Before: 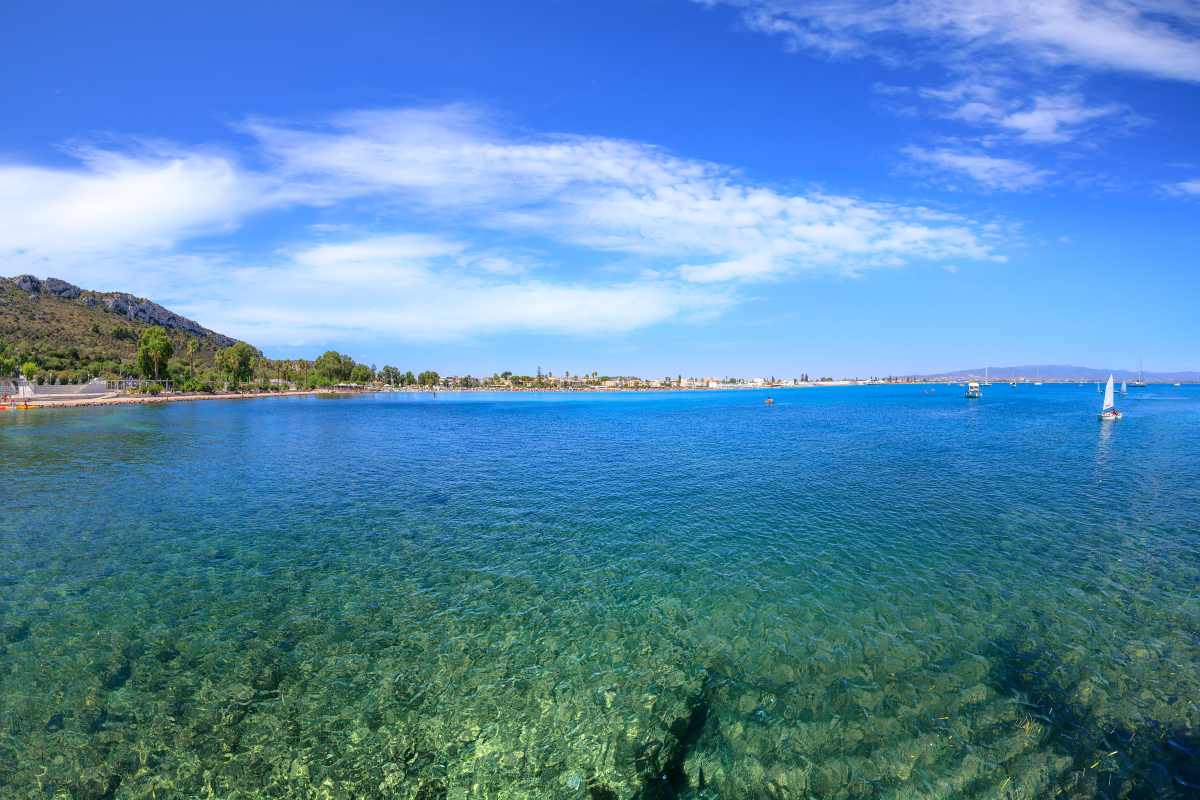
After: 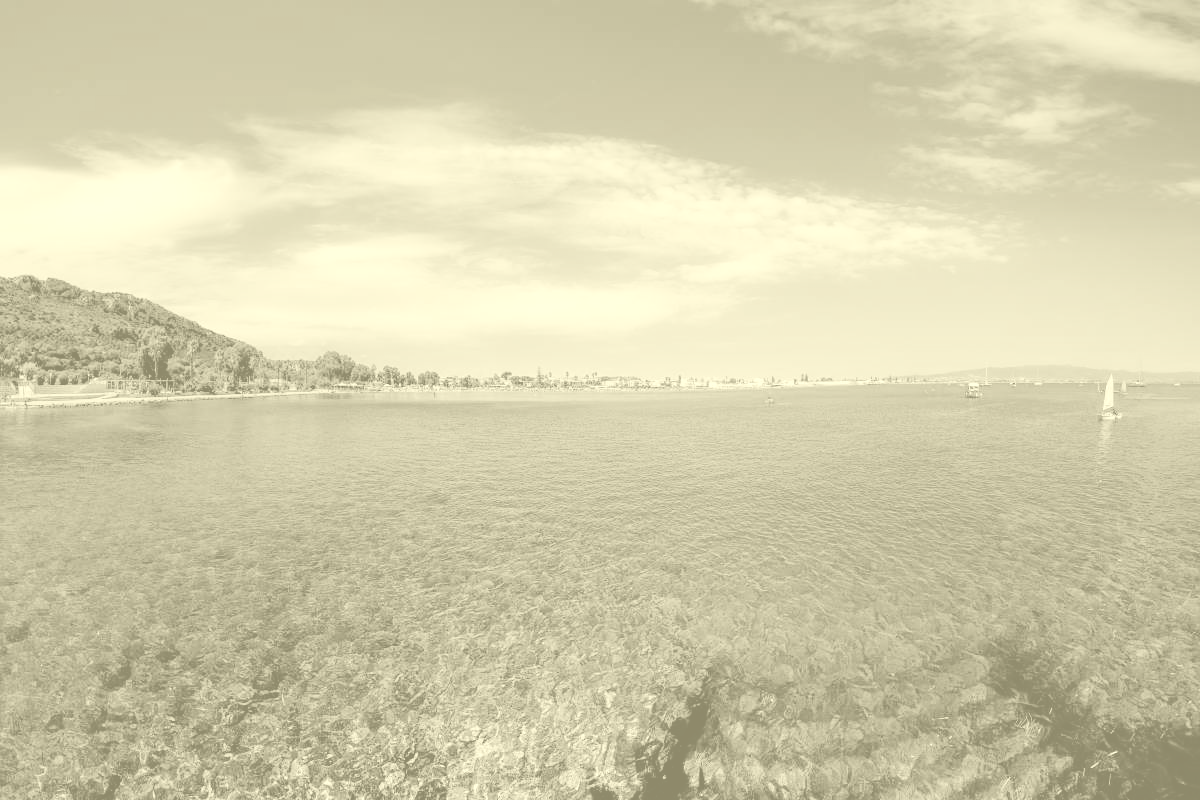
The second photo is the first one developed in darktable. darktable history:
filmic rgb: black relative exposure -5 EV, hardness 2.88, contrast 1.3
colorize: hue 43.2°, saturation 40%, version 1
